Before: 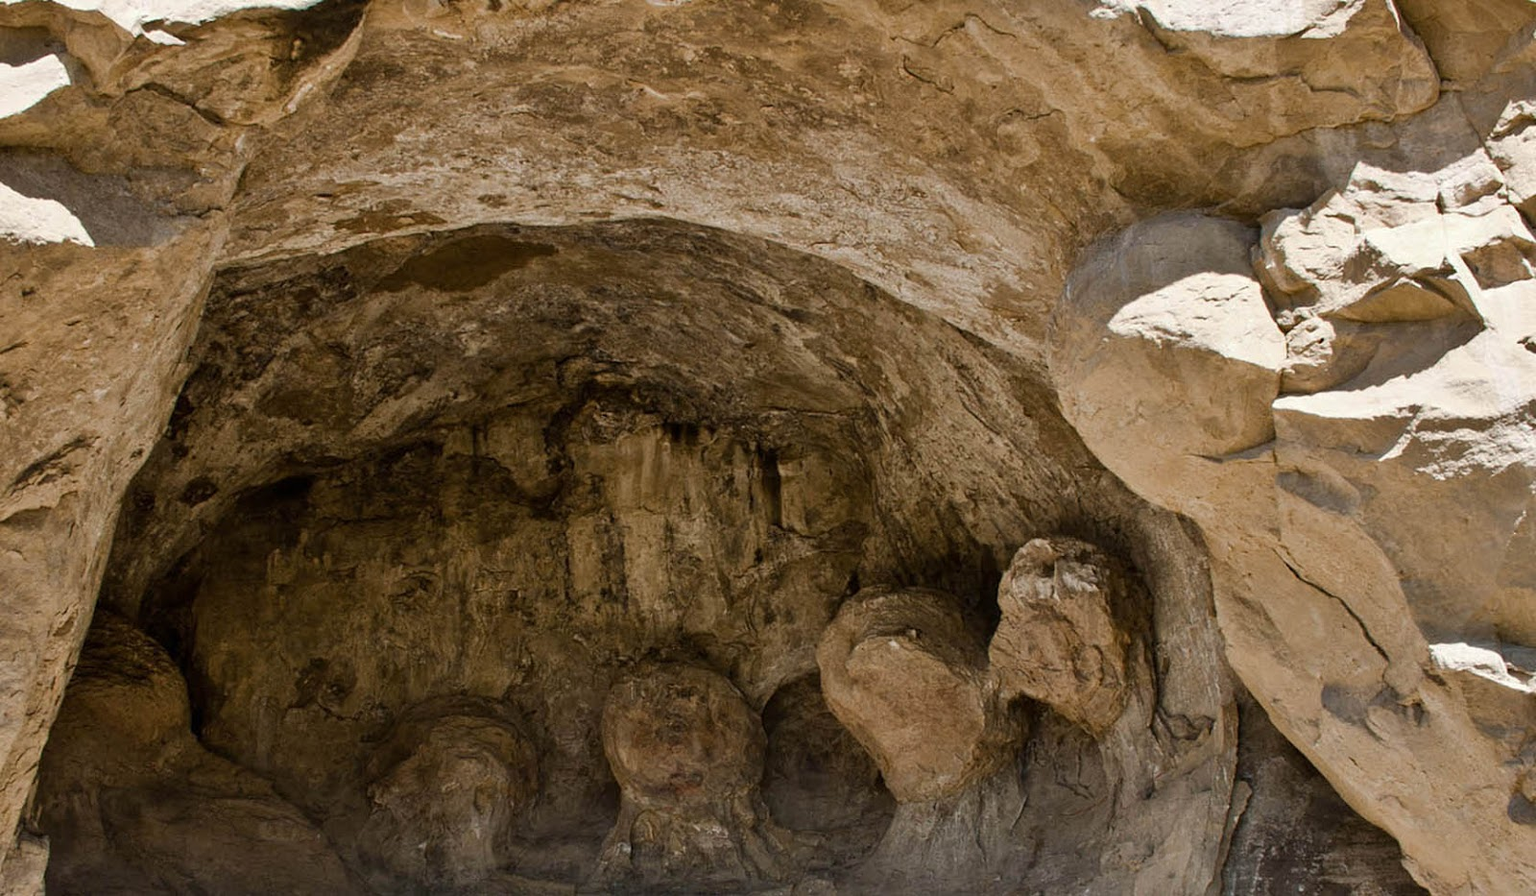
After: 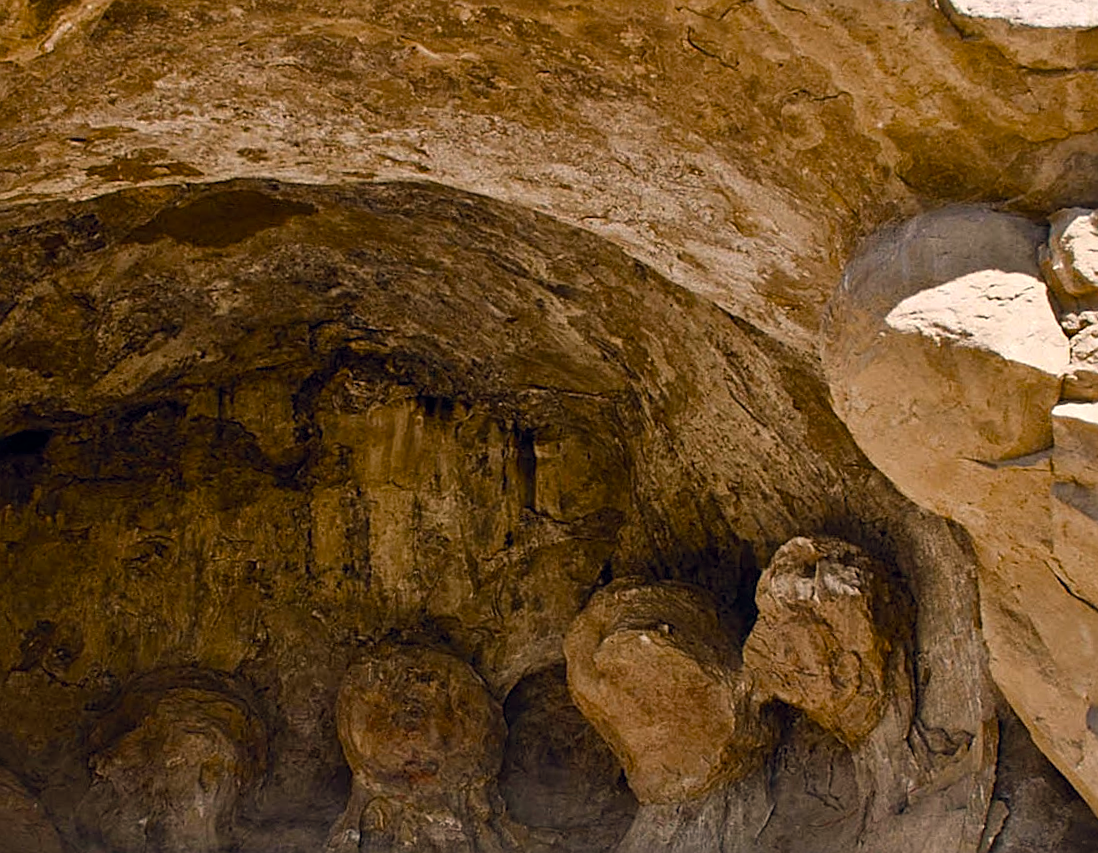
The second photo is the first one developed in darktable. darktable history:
color correction: highlights a* 5.73, highlights b* 4.8
crop and rotate: angle -3.12°, left 14.186%, top 0.035%, right 10.867%, bottom 0.088%
sharpen: on, module defaults
color balance rgb: global offset › chroma 0.055%, global offset › hue 253.63°, perceptual saturation grading › global saturation 24.997%, saturation formula JzAzBz (2021)
